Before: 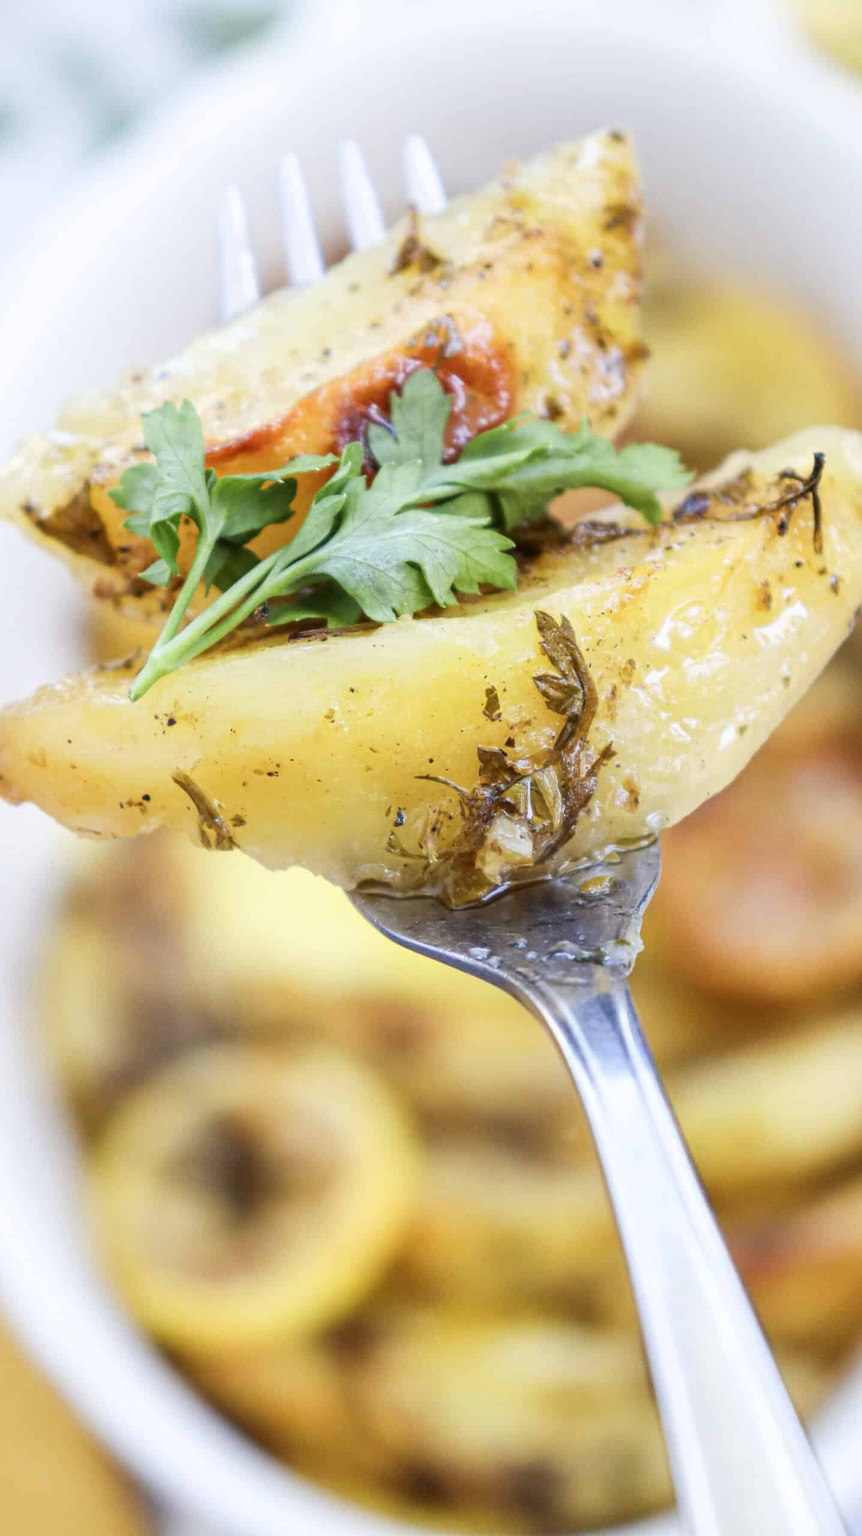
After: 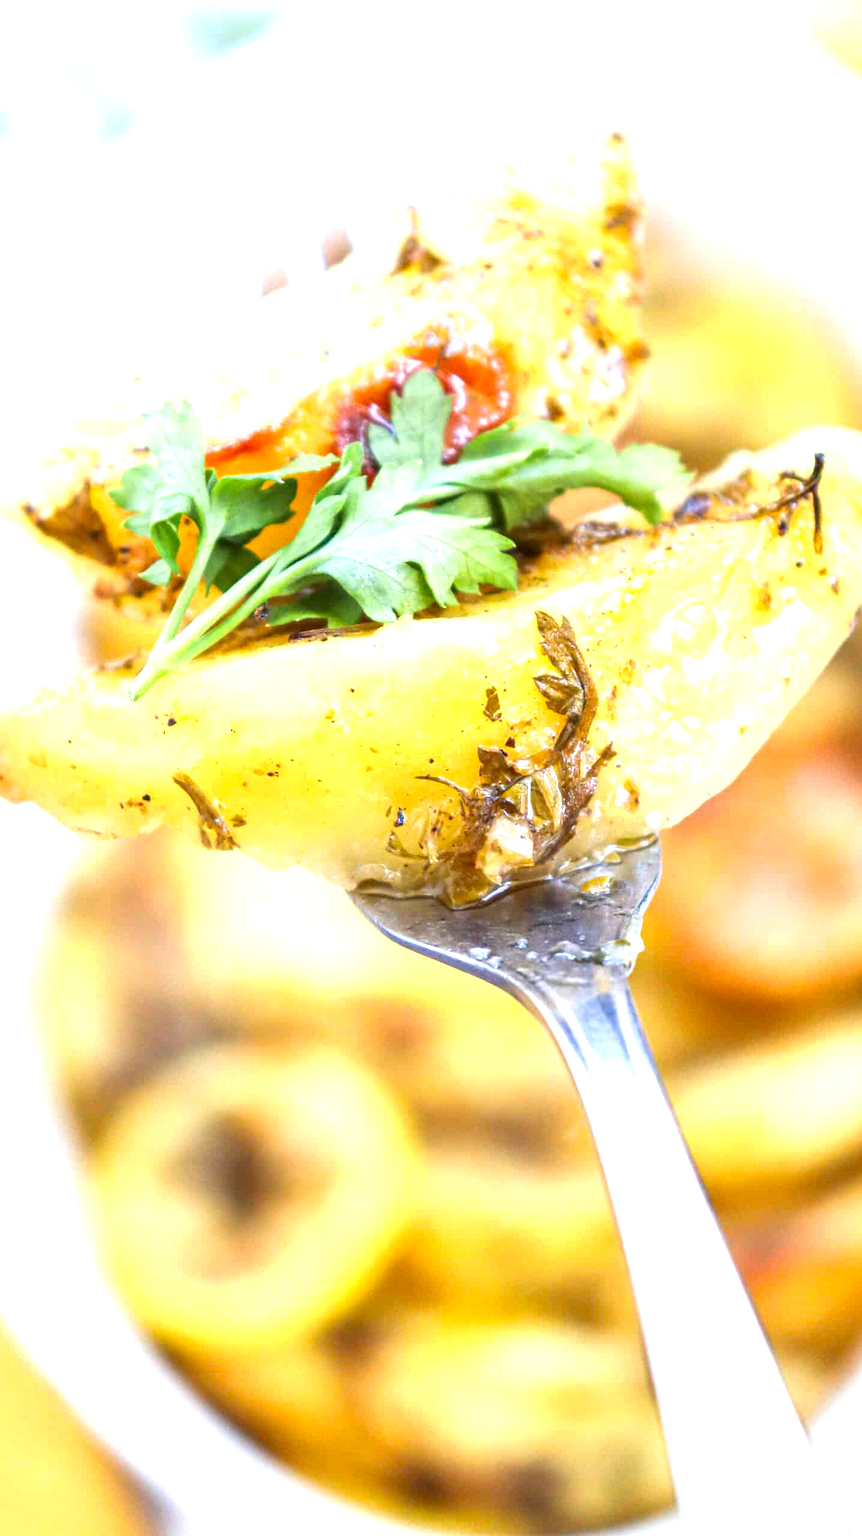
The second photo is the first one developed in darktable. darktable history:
exposure: exposure 0.95 EV, compensate highlight preservation false
color zones: curves: ch1 [(0, 0.513) (0.143, 0.524) (0.286, 0.511) (0.429, 0.506) (0.571, 0.503) (0.714, 0.503) (0.857, 0.508) (1, 0.513)]
